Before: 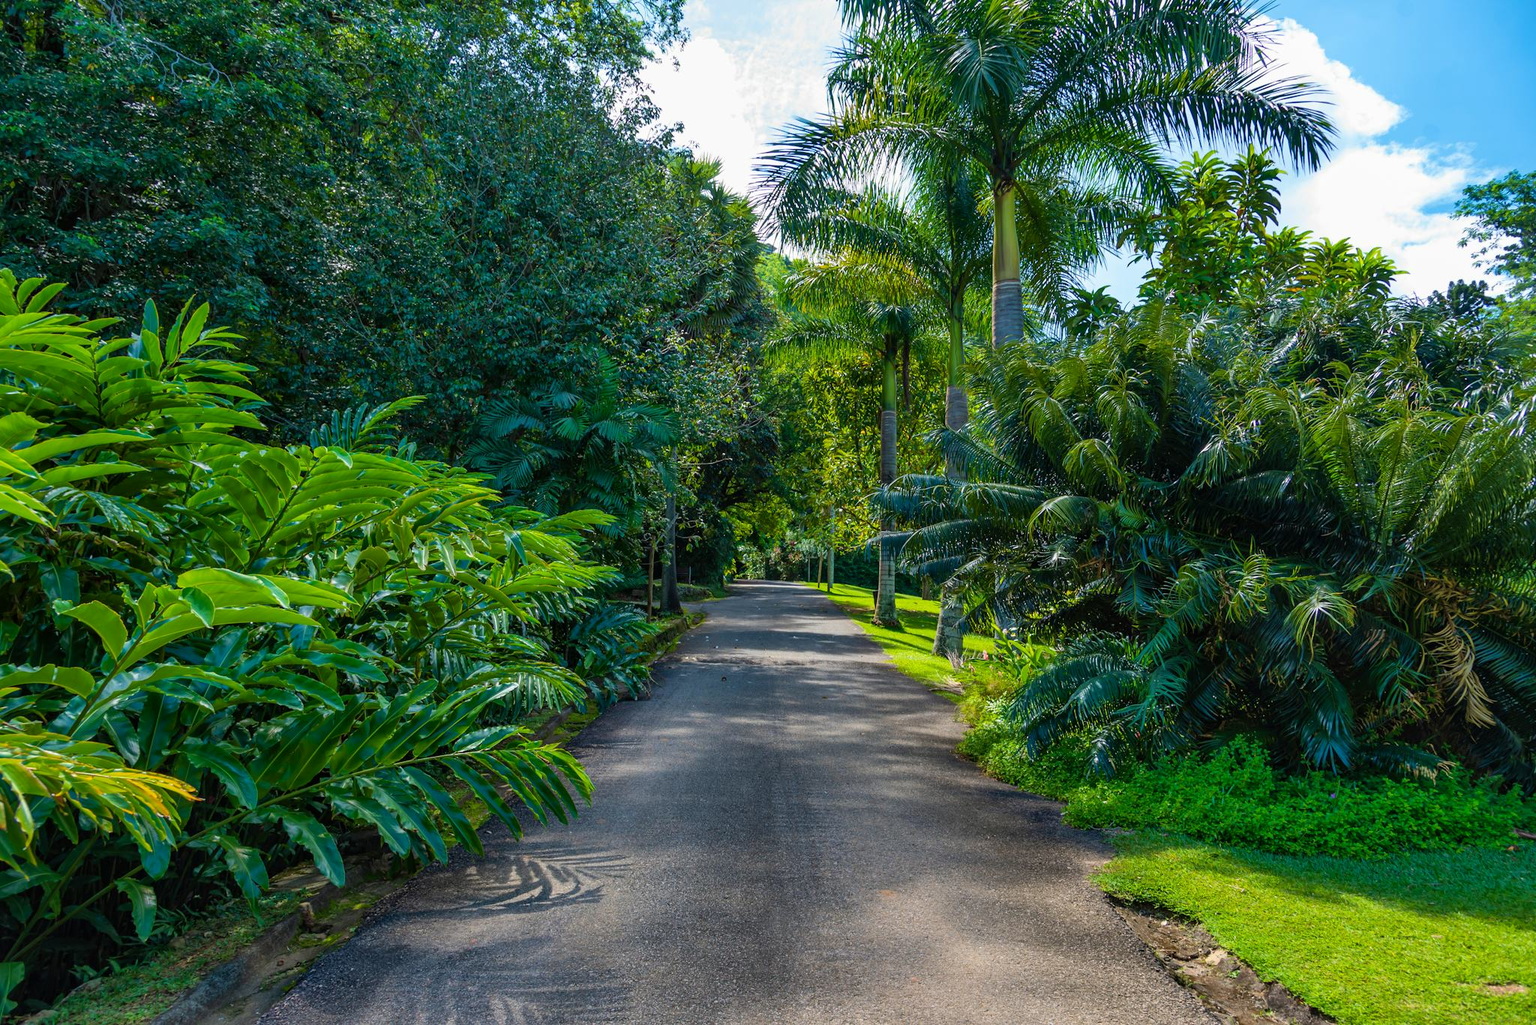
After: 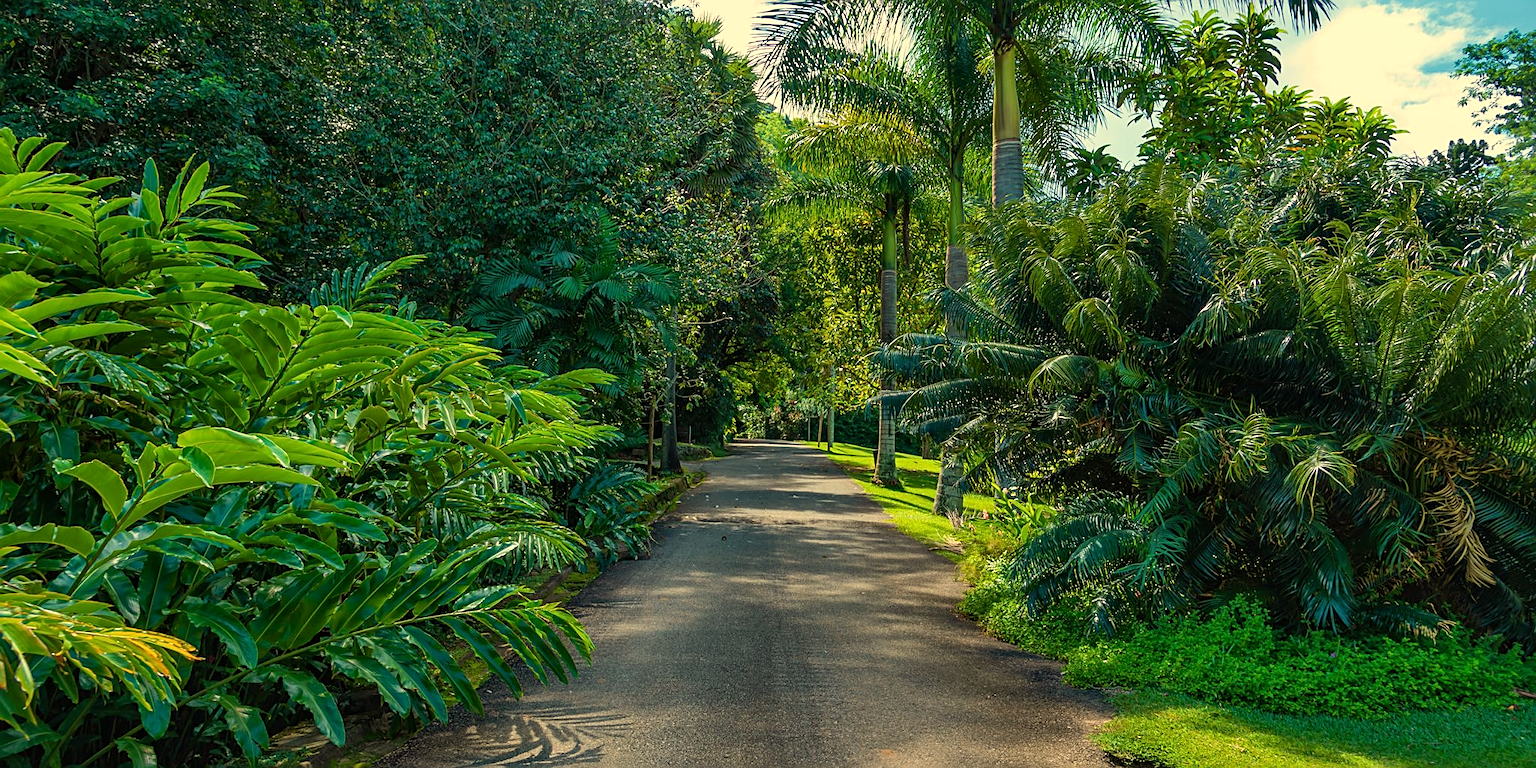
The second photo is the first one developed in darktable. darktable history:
exposure: compensate highlight preservation false
white balance: red 1.08, blue 0.791
crop: top 13.819%, bottom 11.169%
sharpen: on, module defaults
